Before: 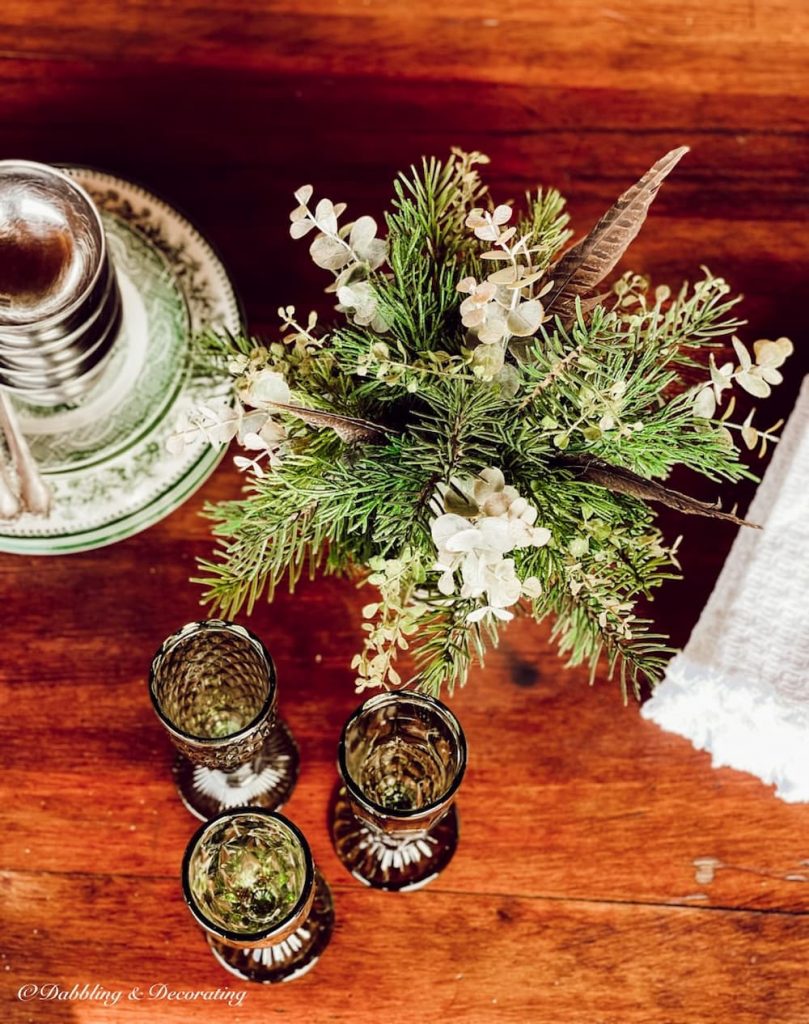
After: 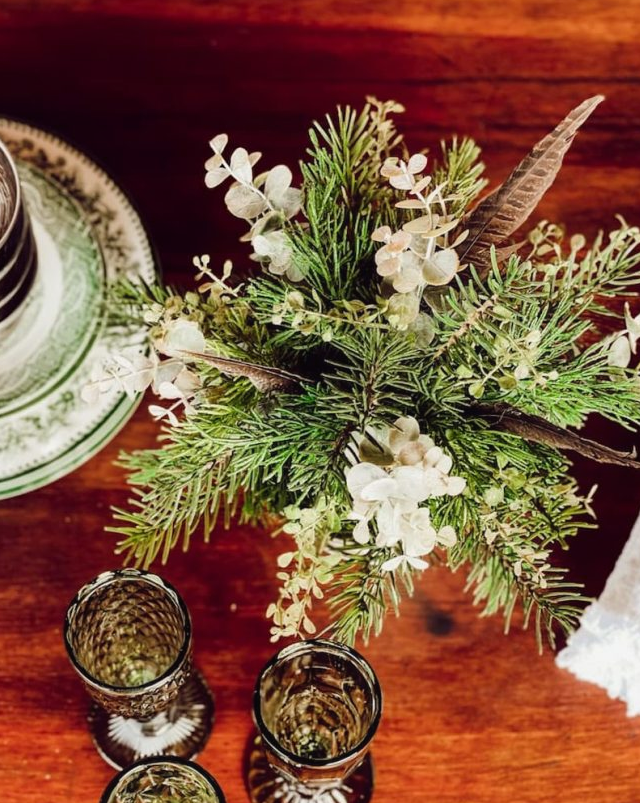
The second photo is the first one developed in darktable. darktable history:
exposure: exposure -0.048 EV, compensate highlight preservation false
crop and rotate: left 10.552%, top 5%, right 10.334%, bottom 16.49%
contrast equalizer: y [[0.535, 0.543, 0.548, 0.548, 0.542, 0.532], [0.5 ×6], [0.5 ×6], [0 ×6], [0 ×6]], mix -0.293
